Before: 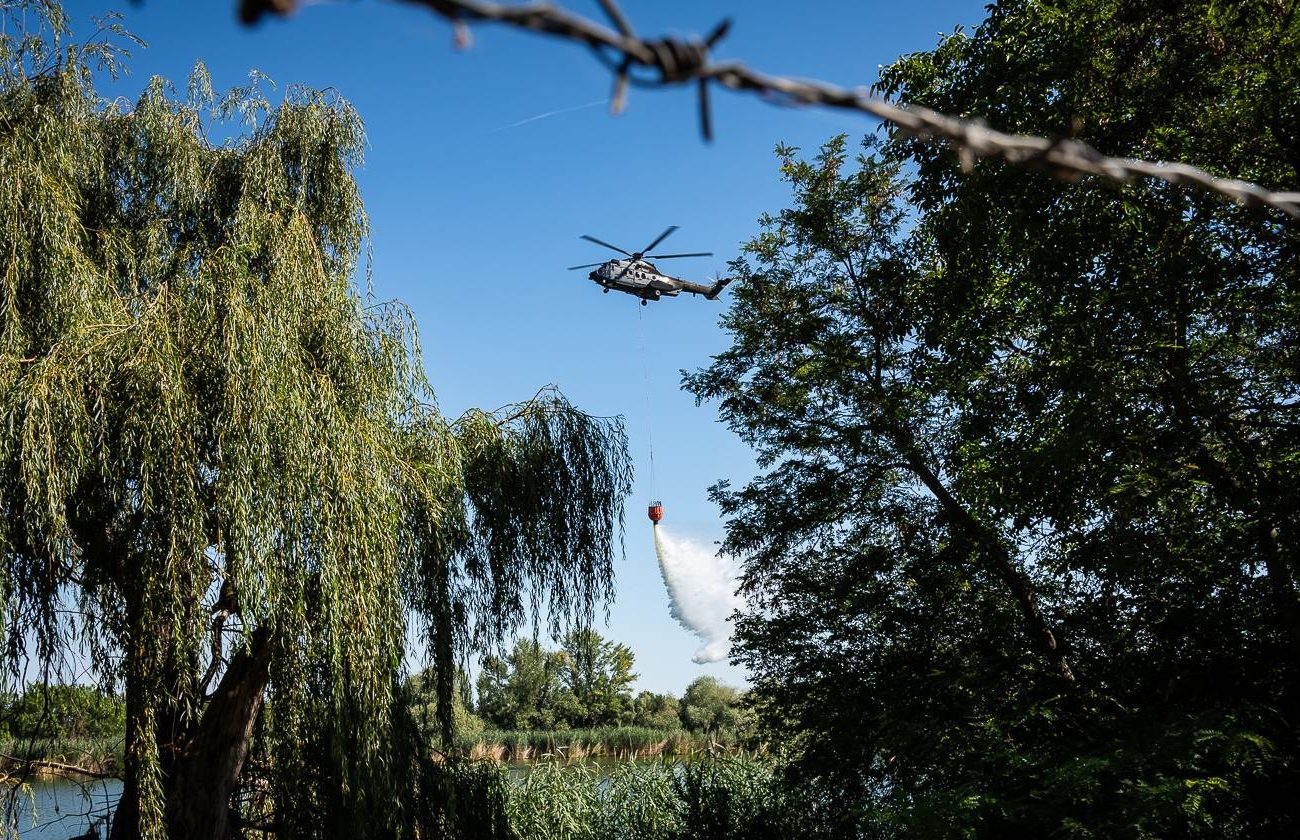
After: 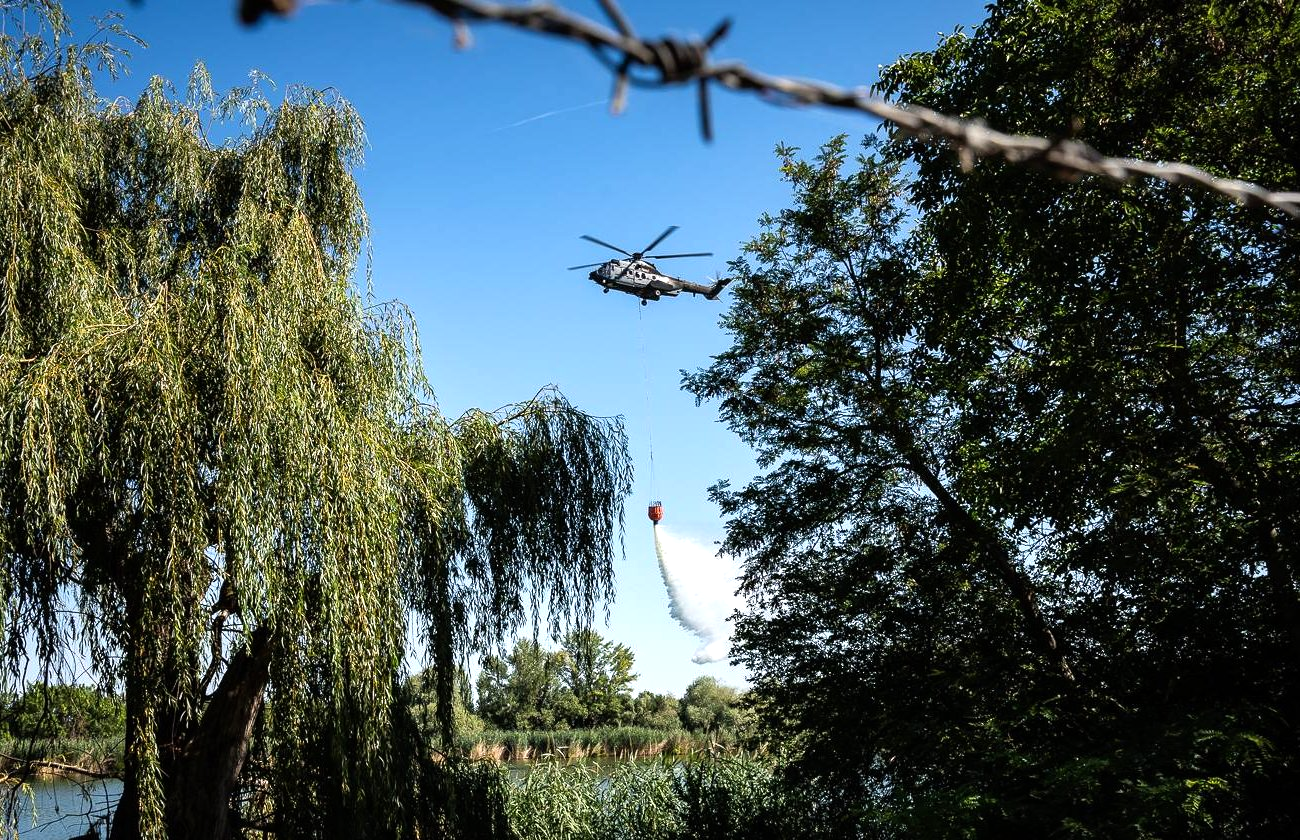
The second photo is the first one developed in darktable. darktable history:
tone equalizer: -8 EV -0.403 EV, -7 EV -0.417 EV, -6 EV -0.328 EV, -5 EV -0.211 EV, -3 EV 0.253 EV, -2 EV 0.316 EV, -1 EV 0.392 EV, +0 EV 0.427 EV
